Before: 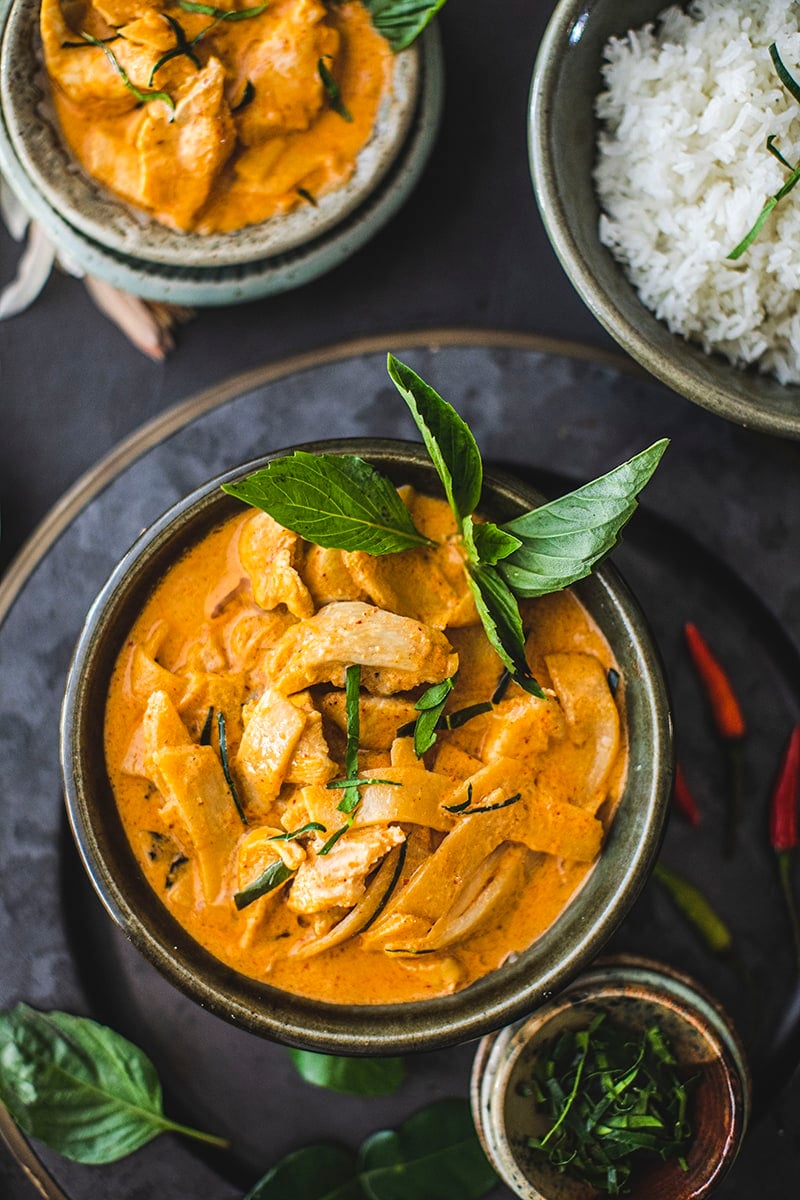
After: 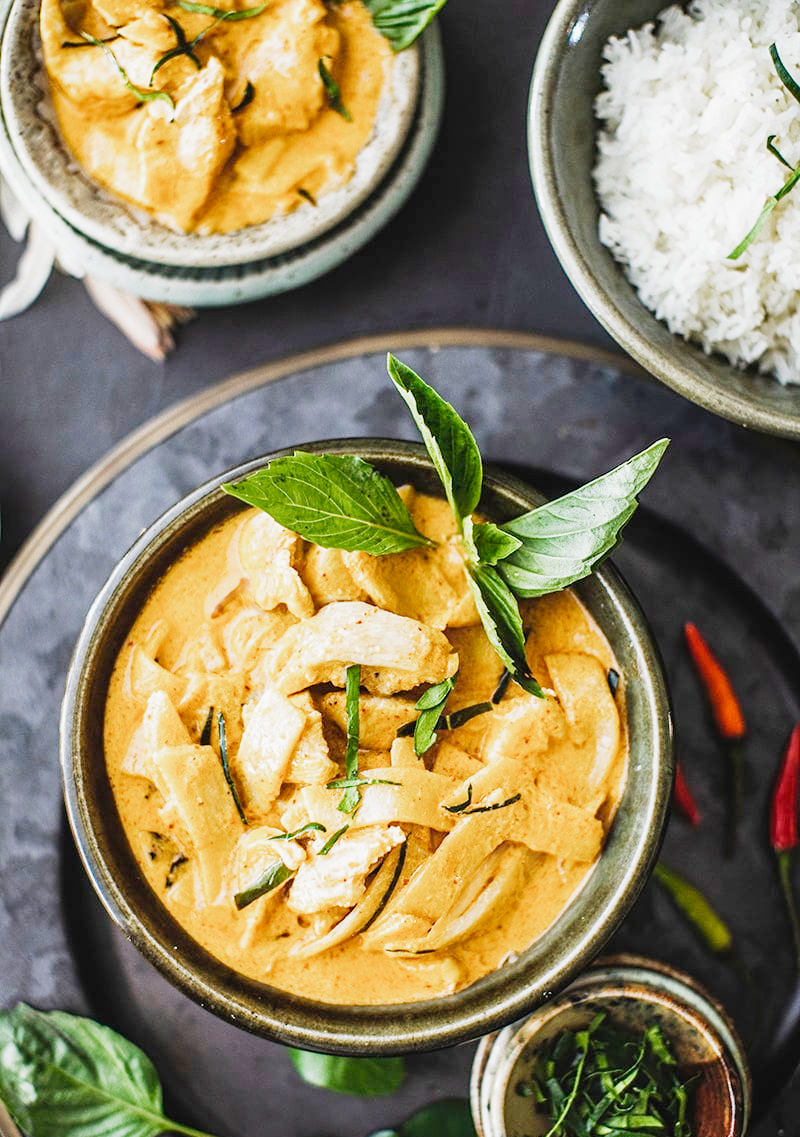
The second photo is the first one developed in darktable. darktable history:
filmic rgb: black relative exposure -7.65 EV, white relative exposure 4.56 EV, threshold 5.97 EV, hardness 3.61, contrast 1.052, preserve chrominance no, color science v3 (2019), use custom middle-gray values true, enable highlight reconstruction true
crop and rotate: top 0.005%, bottom 5.205%
exposure: black level correction 0.001, exposure 1.398 EV, compensate highlight preservation false
